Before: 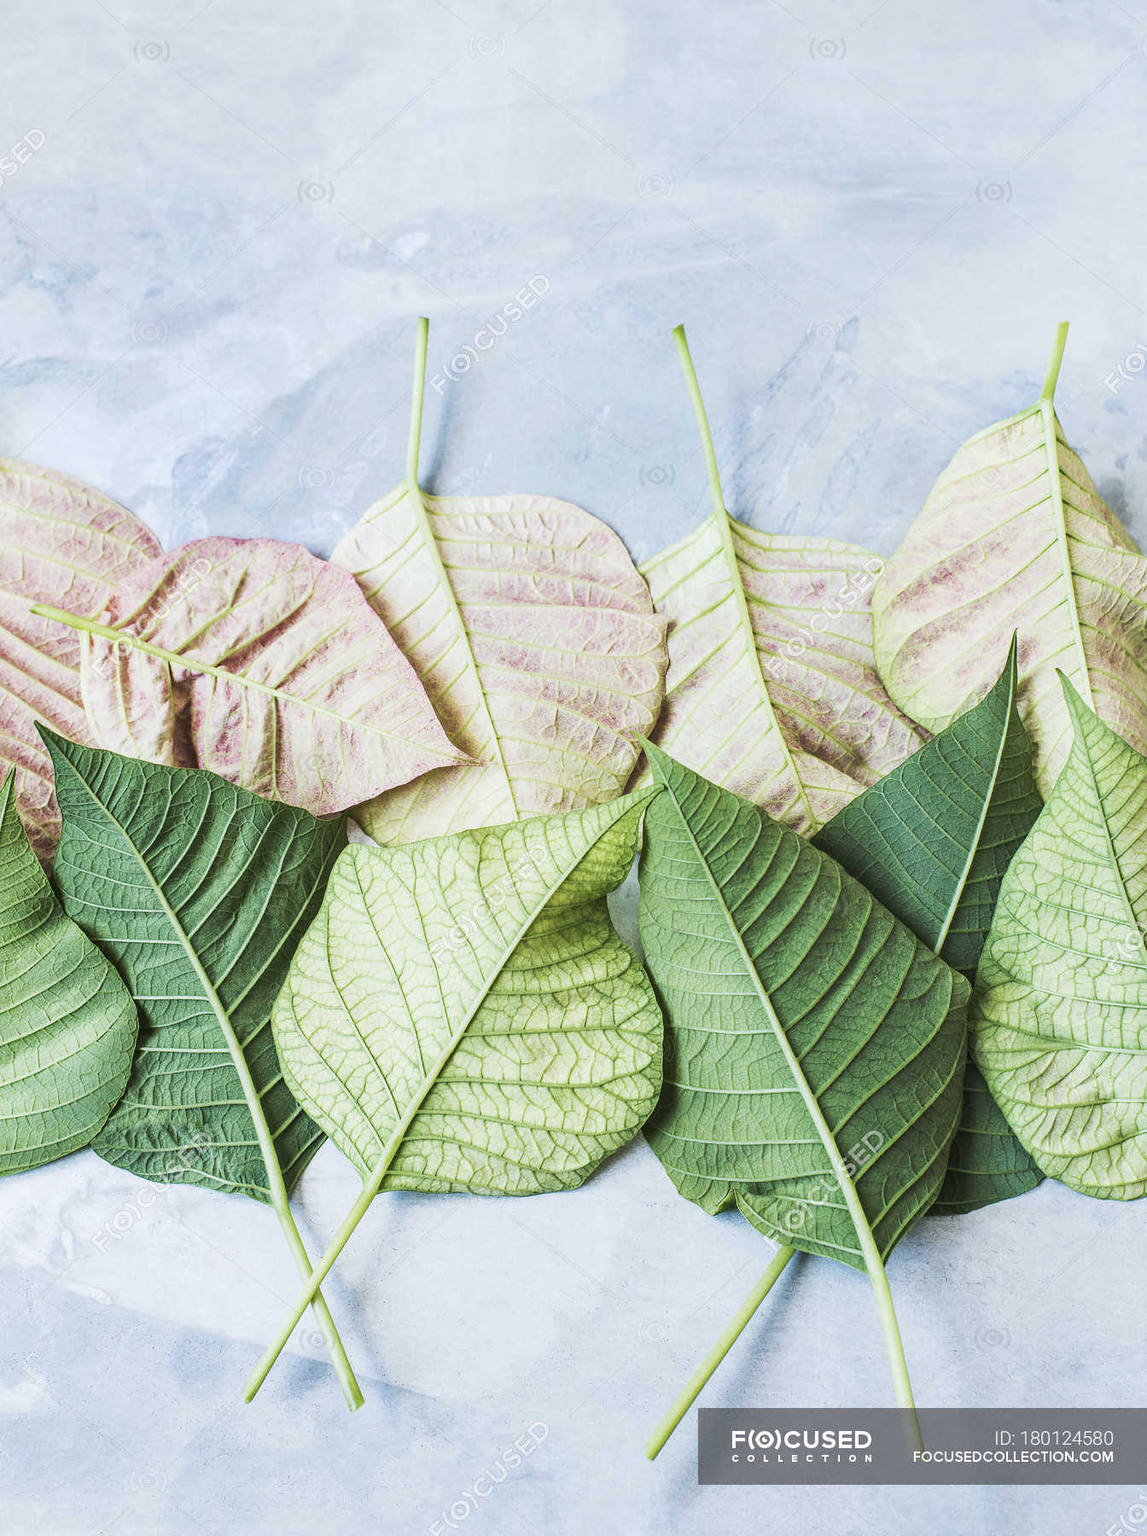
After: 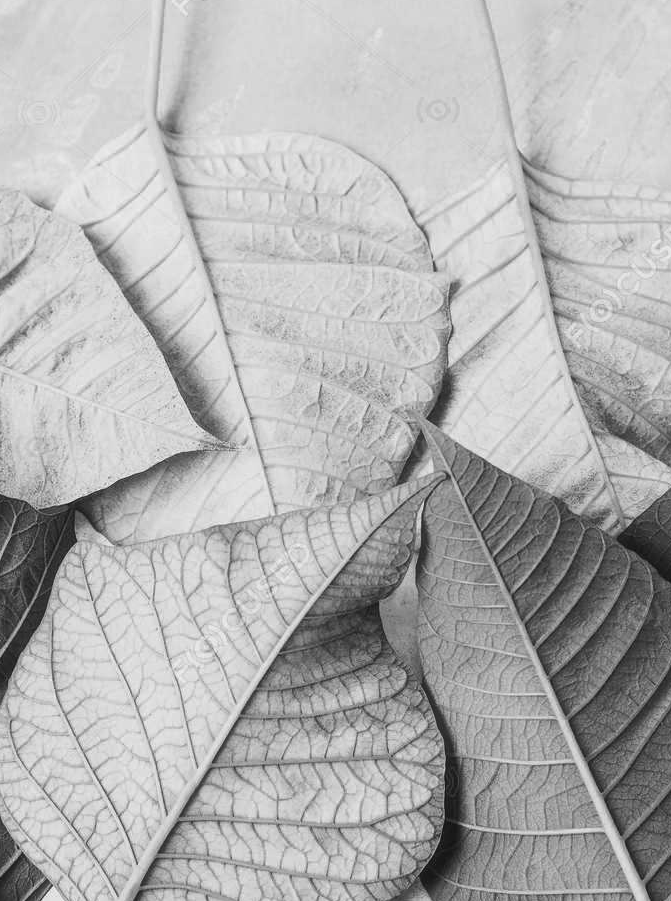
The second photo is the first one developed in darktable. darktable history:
crop: left 24.759%, top 24.872%, right 25.243%, bottom 25.036%
haze removal: strength -0.081, distance 0.353, compatibility mode true, adaptive false
color calibration: output gray [0.253, 0.26, 0.487, 0], illuminant same as pipeline (D50), adaptation XYZ, x 0.346, y 0.358, temperature 5007.02 K
